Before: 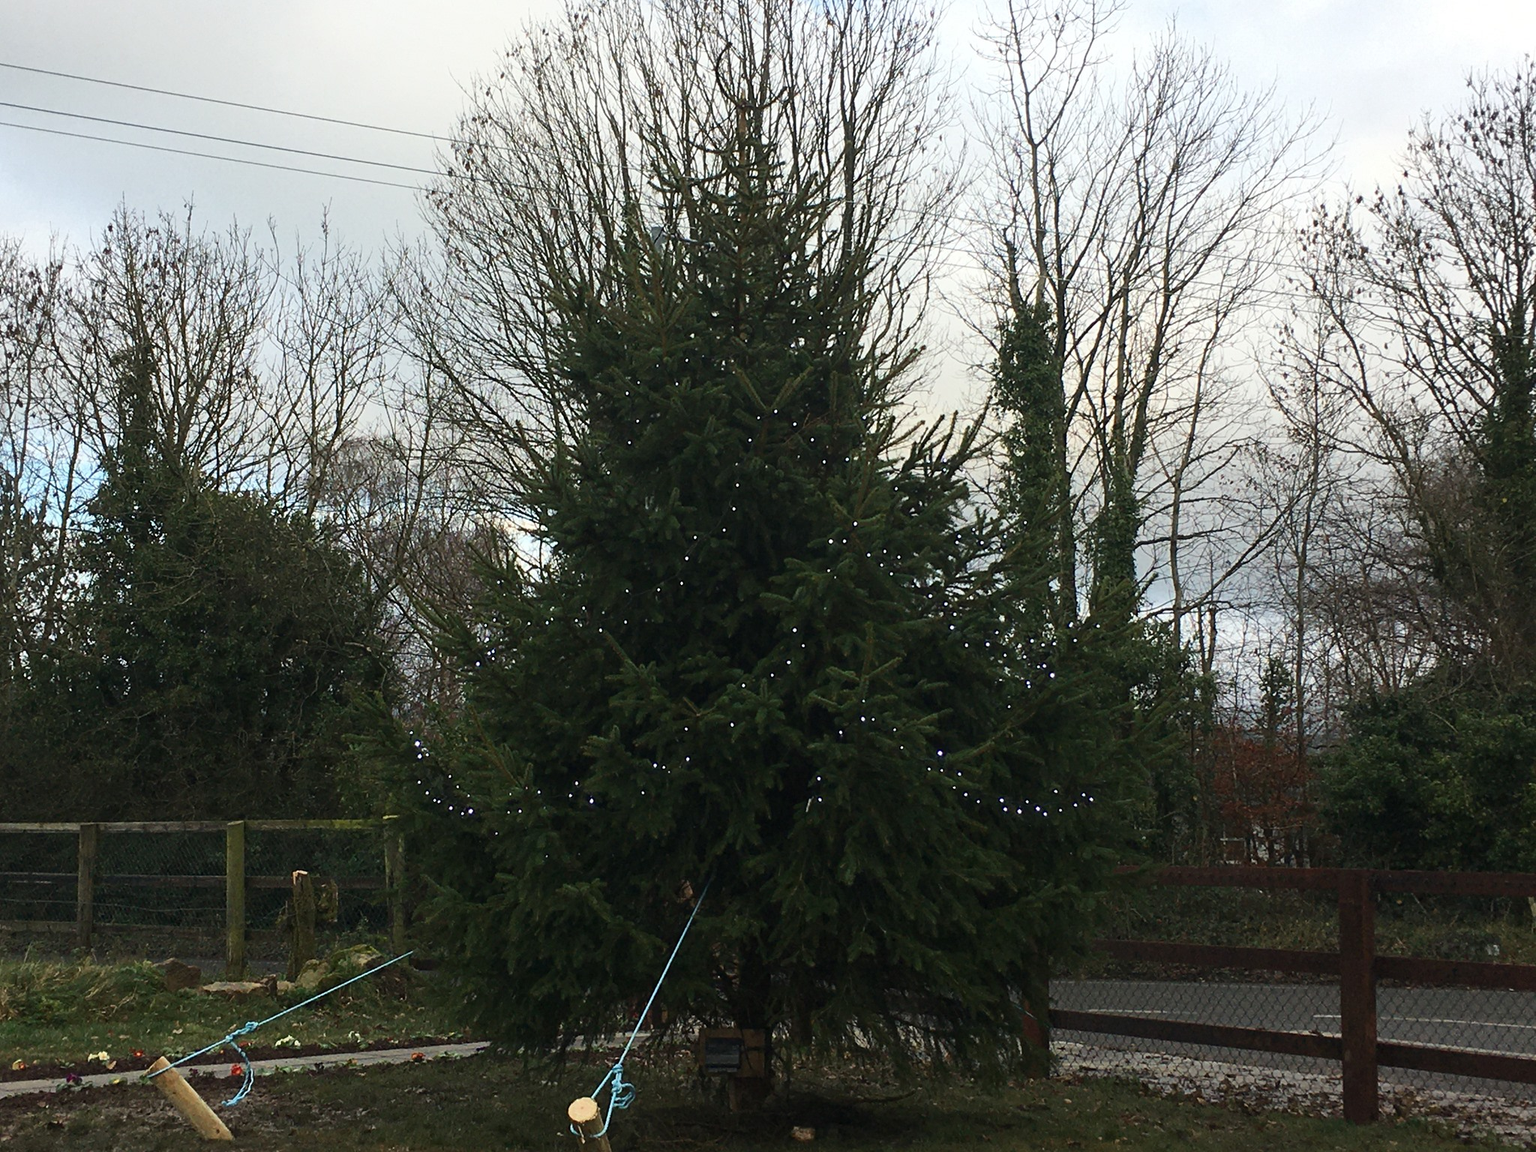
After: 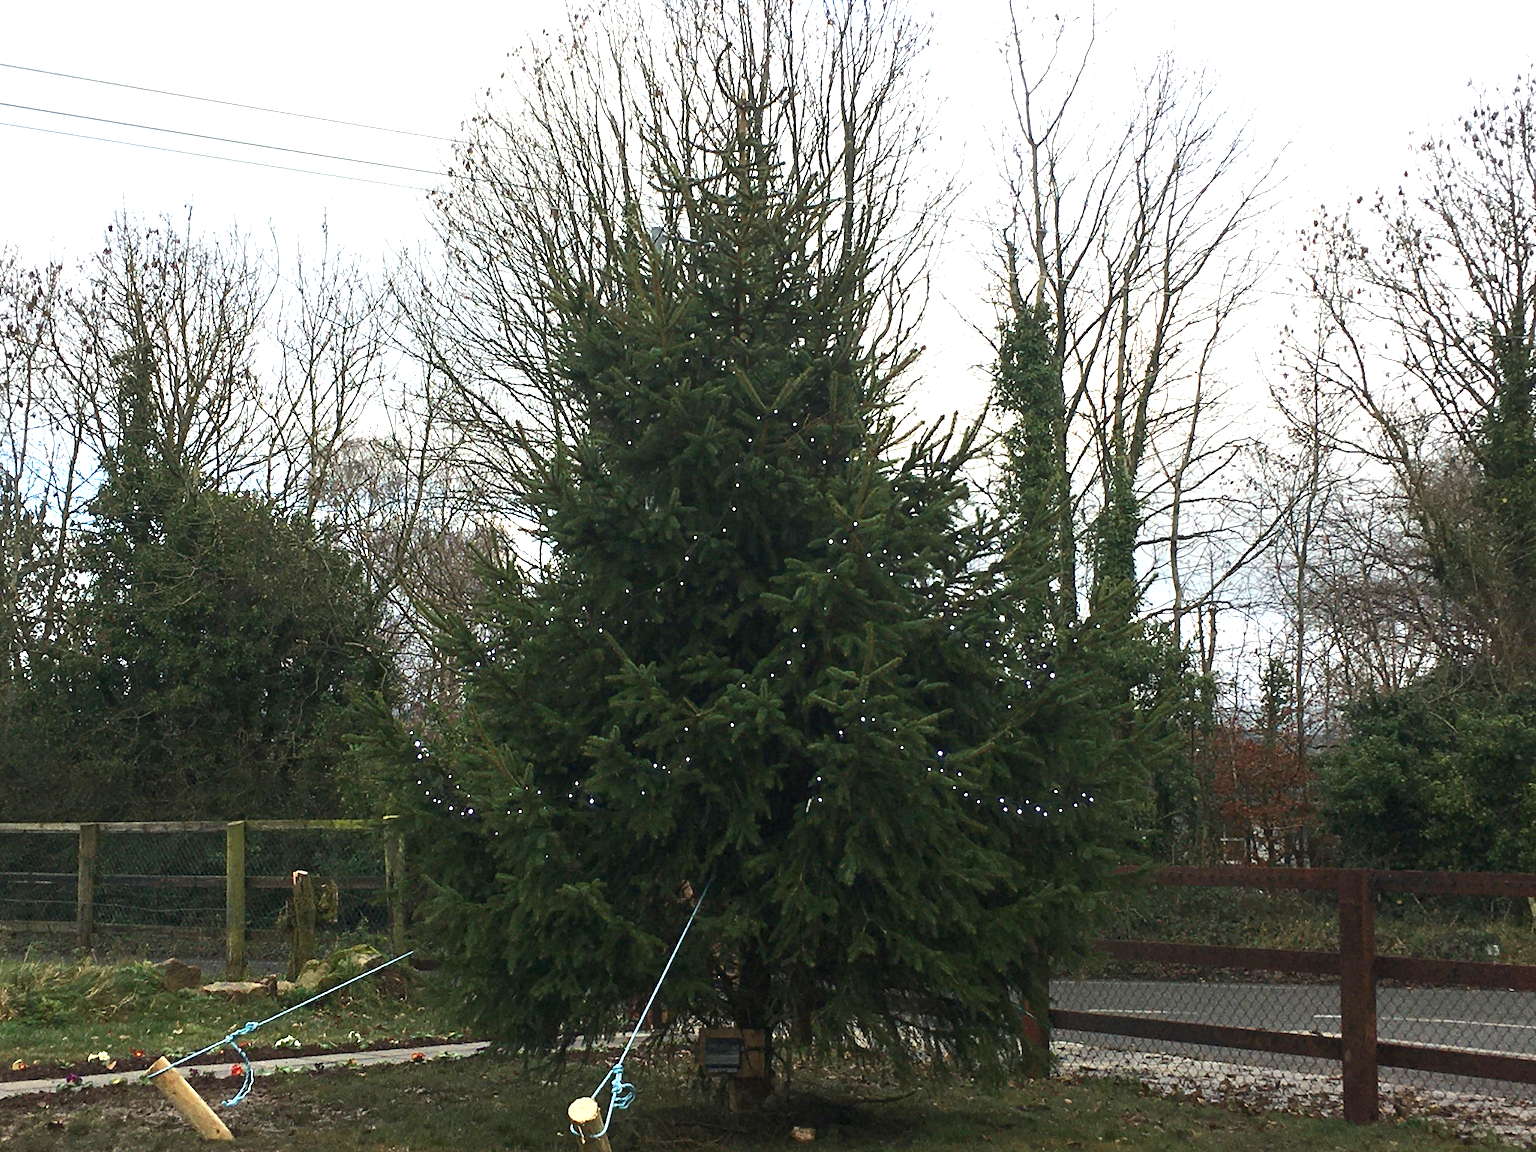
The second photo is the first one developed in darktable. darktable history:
exposure: black level correction 0.001, exposure 1.05 EV, compensate exposure bias true, compensate highlight preservation false
